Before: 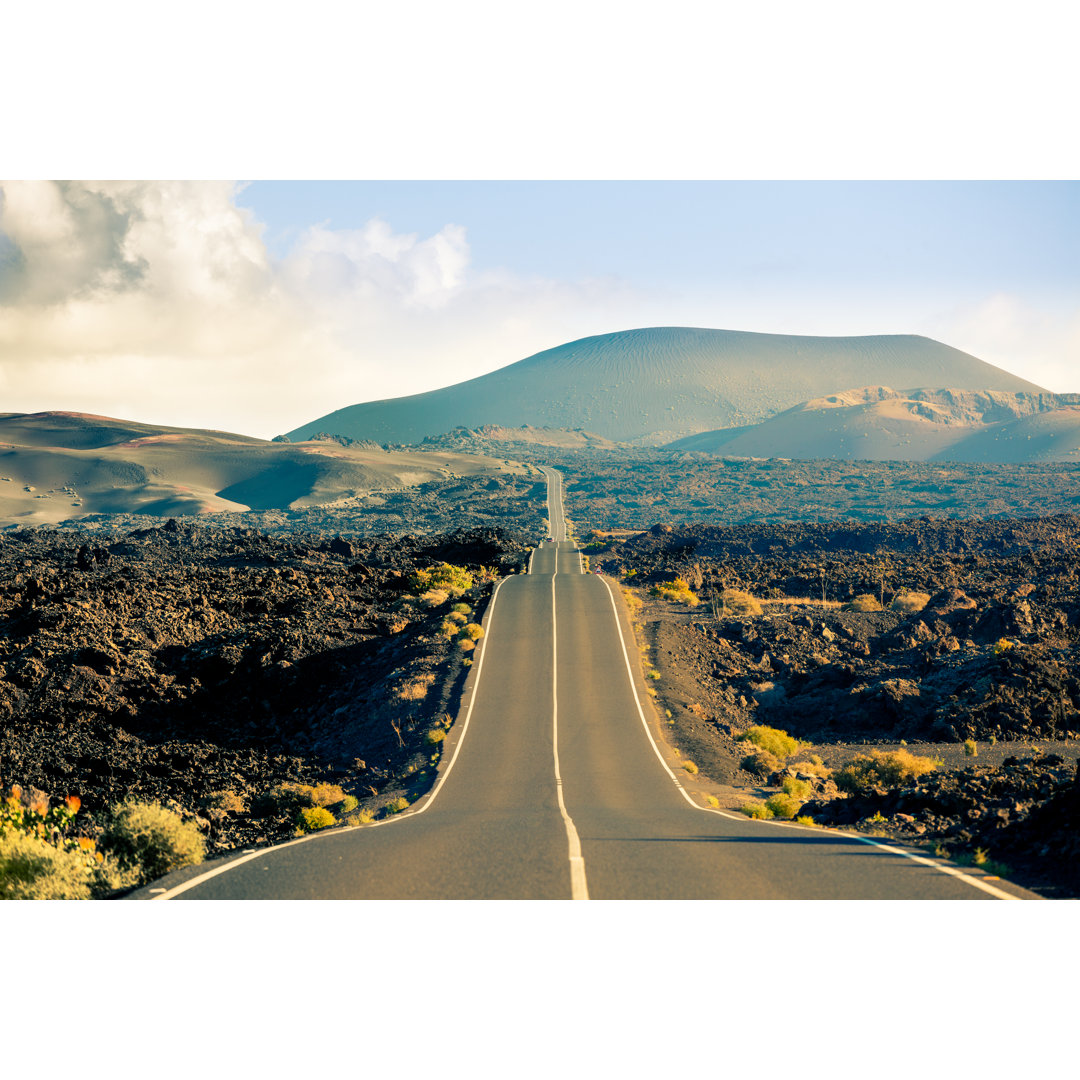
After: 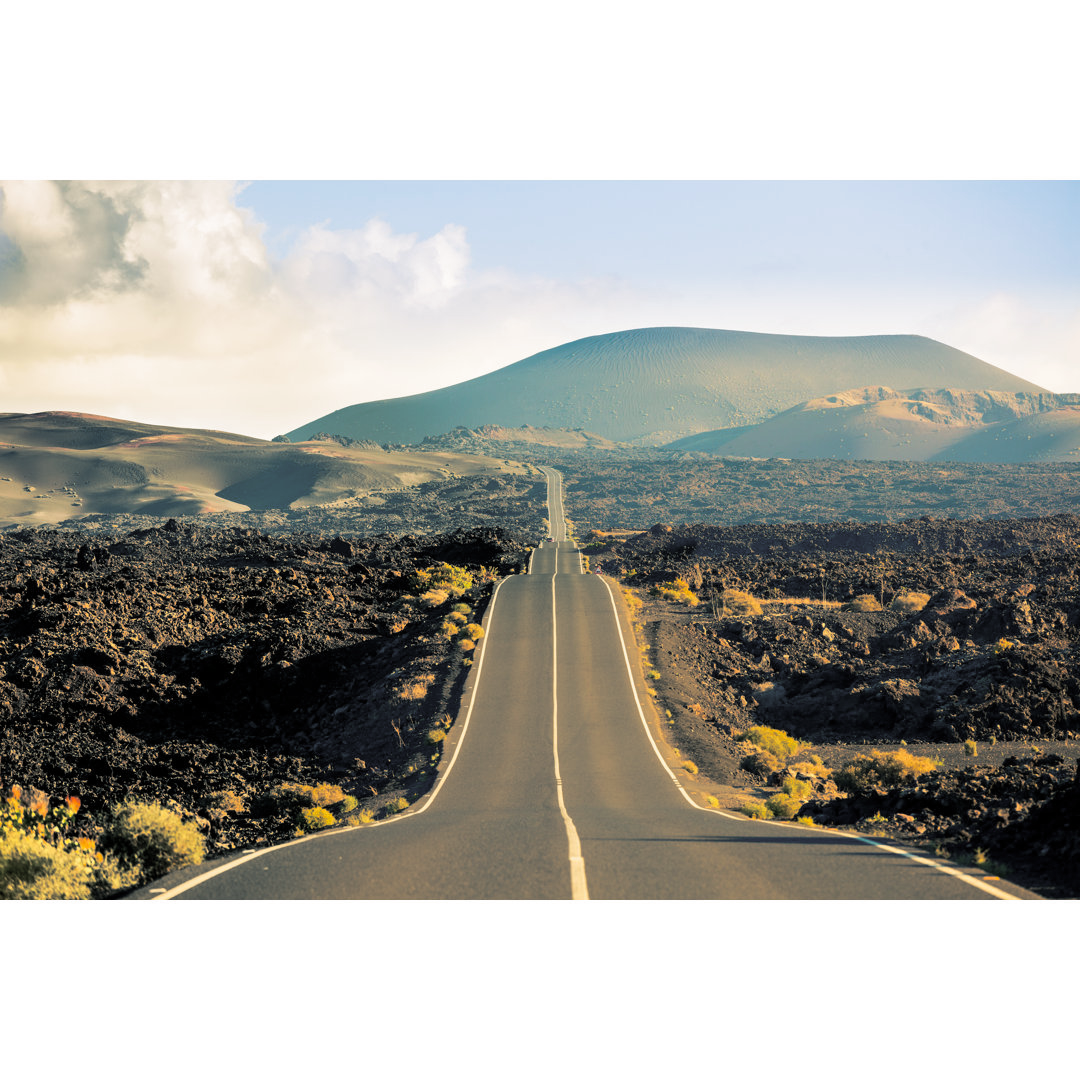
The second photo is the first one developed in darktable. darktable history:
split-toning: shadows › hue 36°, shadows › saturation 0.05, highlights › hue 10.8°, highlights › saturation 0.15, compress 40%
exposure: compensate highlight preservation false
